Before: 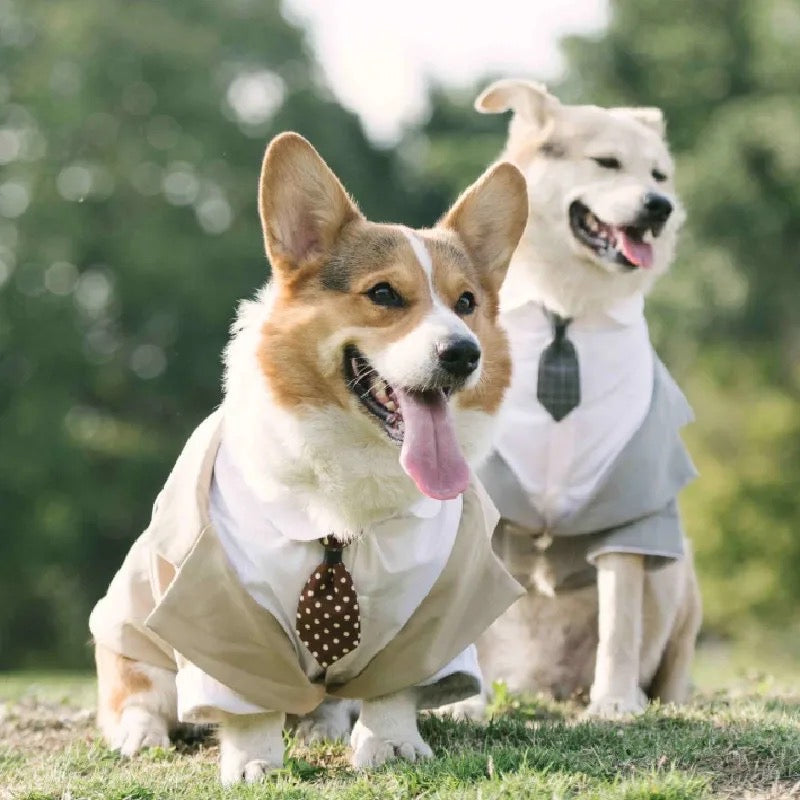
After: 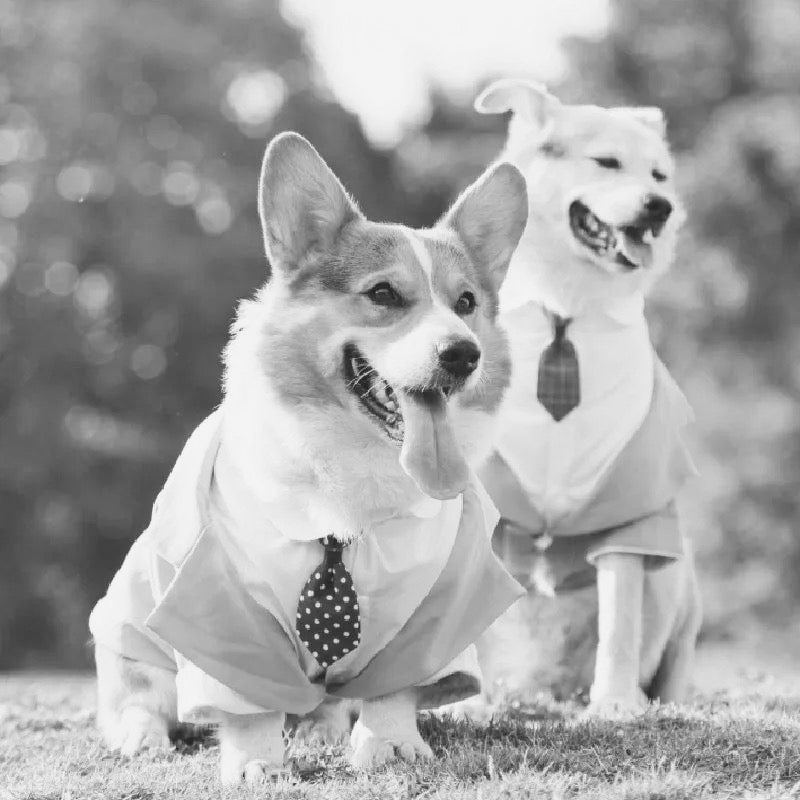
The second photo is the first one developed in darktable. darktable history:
contrast brightness saturation: contrast 0.2, brightness 0.16, saturation 0.22
monochrome: on, module defaults
lowpass: radius 0.1, contrast 0.85, saturation 1.1, unbound 0
